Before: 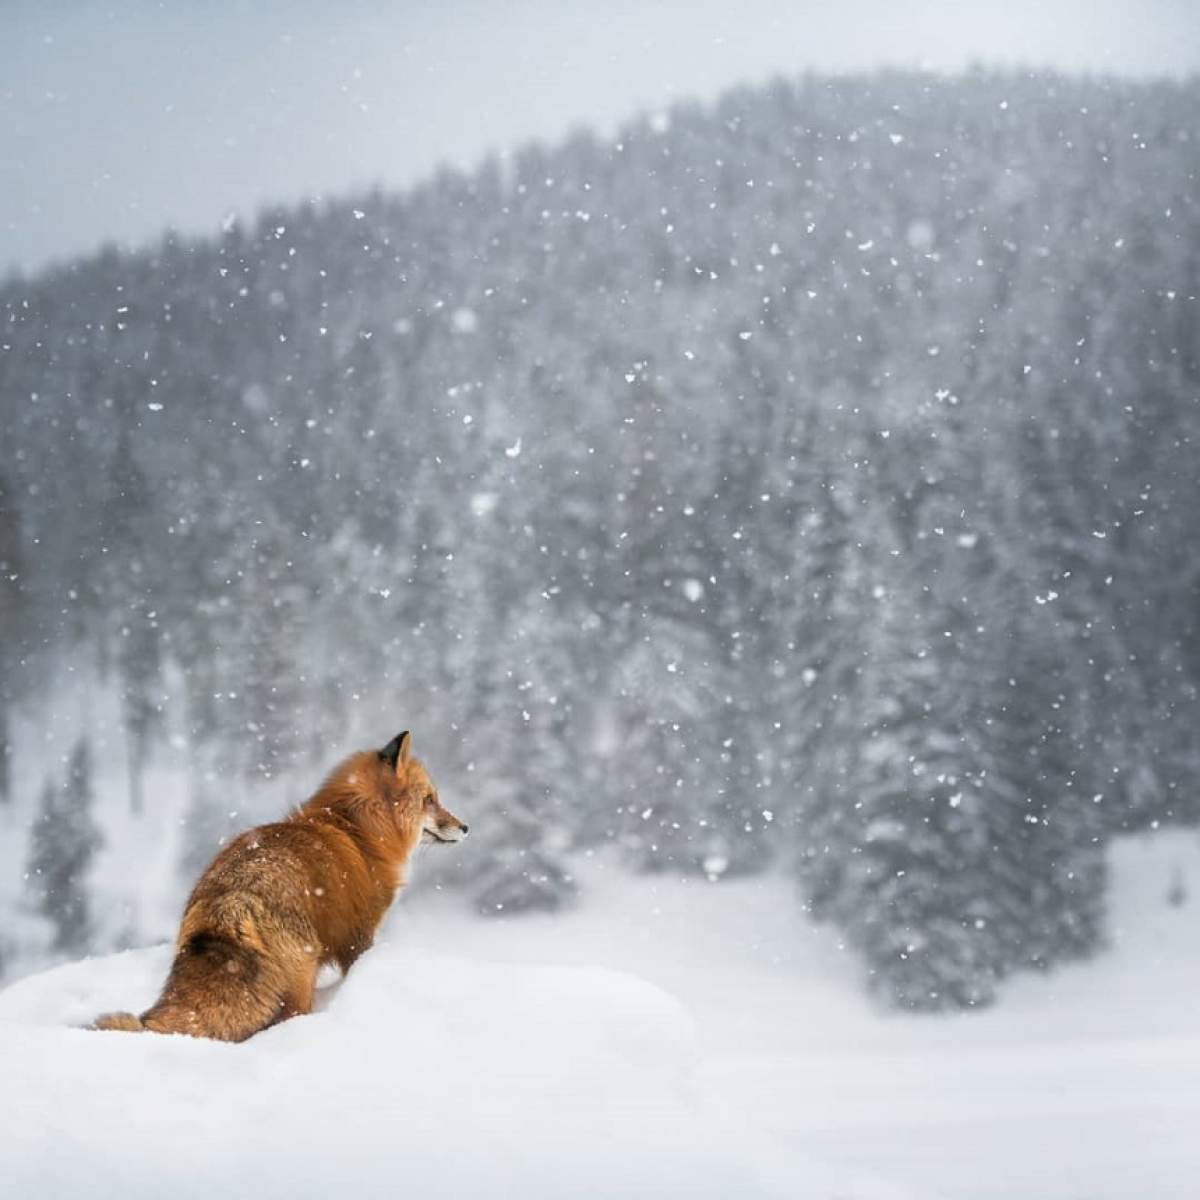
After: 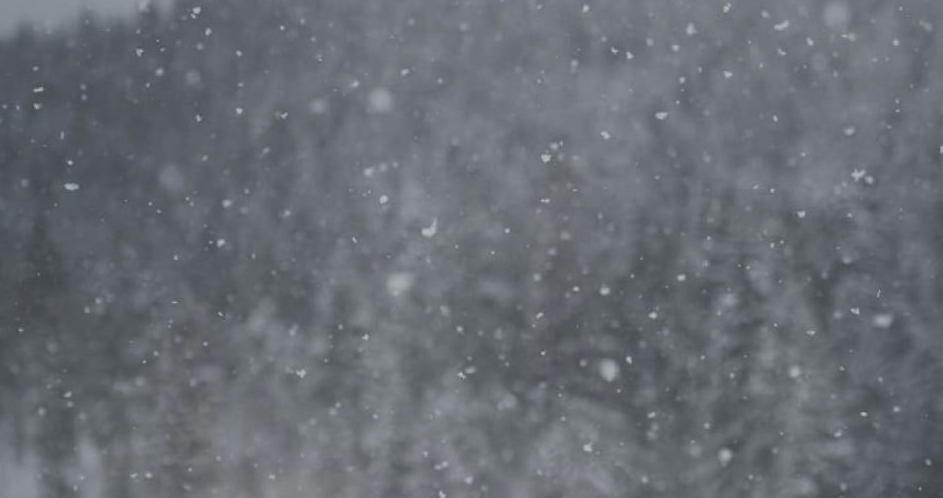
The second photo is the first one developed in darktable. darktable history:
exposure: black level correction -0.016, exposure -1.018 EV, compensate highlight preservation false
crop: left 7.036%, top 18.398%, right 14.379%, bottom 40.043%
